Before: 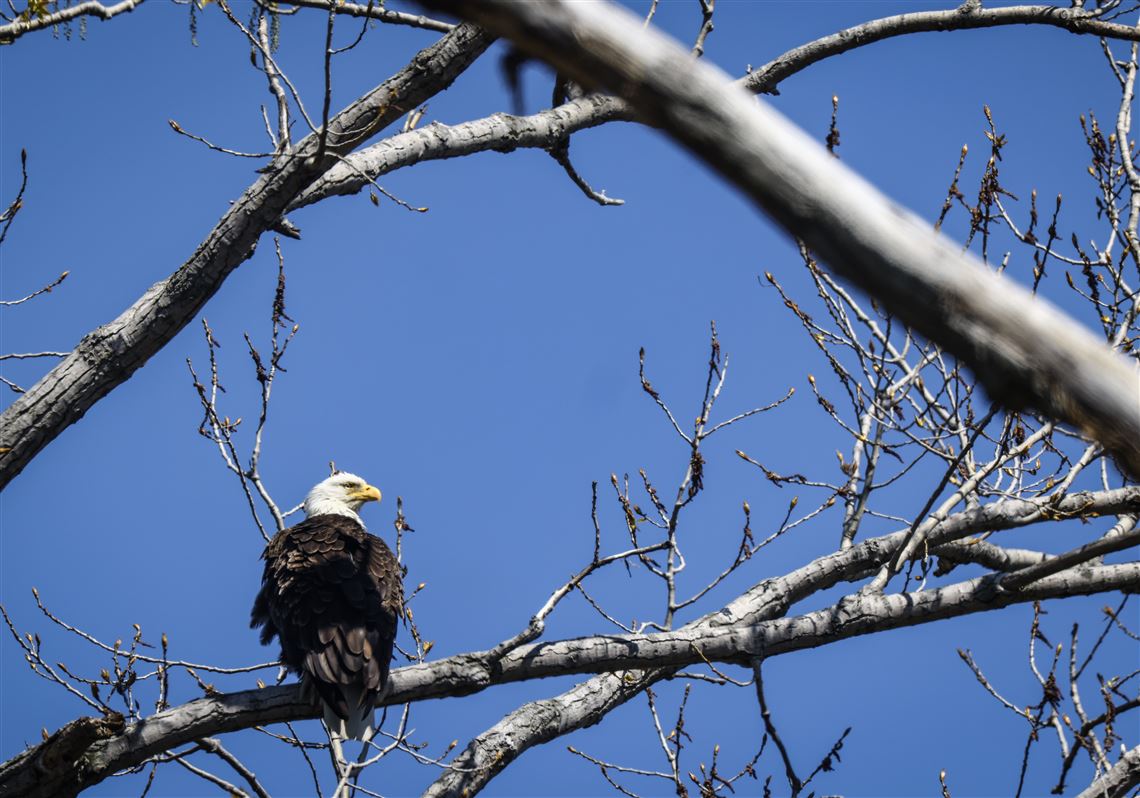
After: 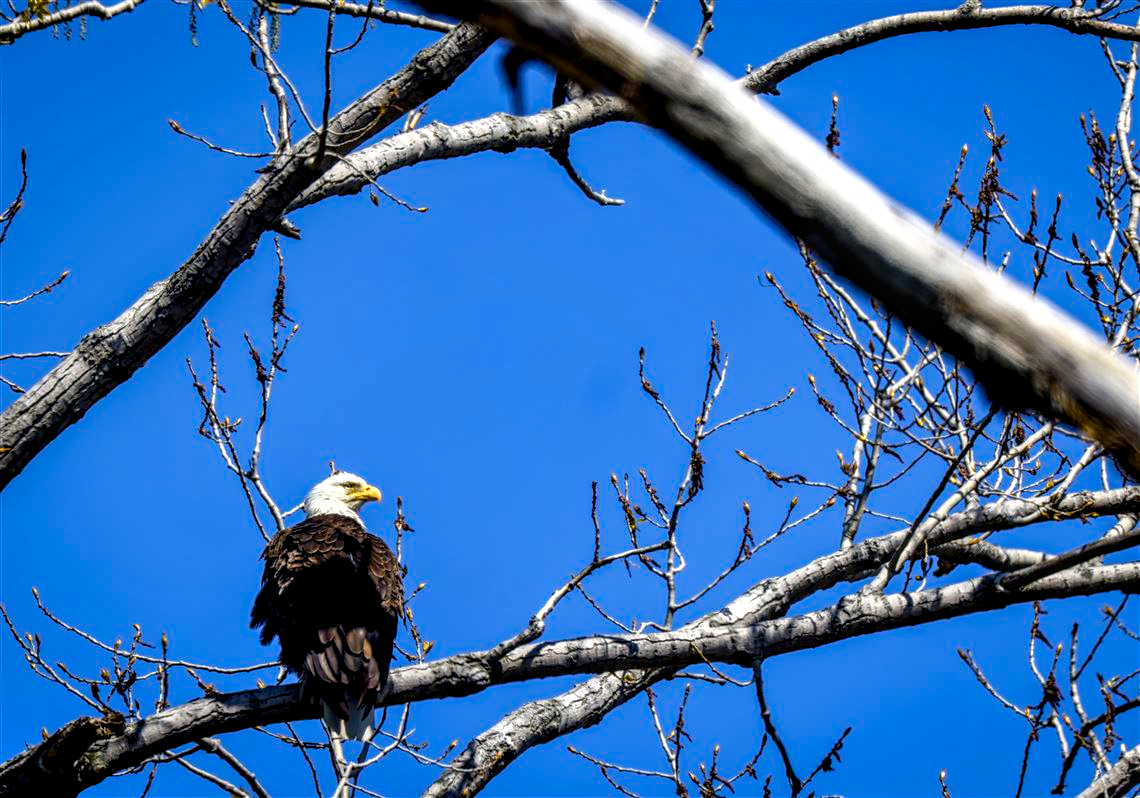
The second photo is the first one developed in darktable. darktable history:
contrast brightness saturation: contrast -0.01, brightness -0.009, saturation 0.036
base curve: curves: ch0 [(0, 0) (0.303, 0.277) (1, 1)], preserve colors none
local contrast: on, module defaults
color balance rgb: global offset › luminance -0.838%, linear chroma grading › shadows -8.044%, linear chroma grading › global chroma 9.87%, perceptual saturation grading › global saturation 20%, perceptual saturation grading › highlights -25.503%, perceptual saturation grading › shadows 49.264%, perceptual brilliance grading › global brilliance 10.605%, global vibrance 20%
shadows and highlights: shadows 48.7, highlights -42.1, soften with gaussian
